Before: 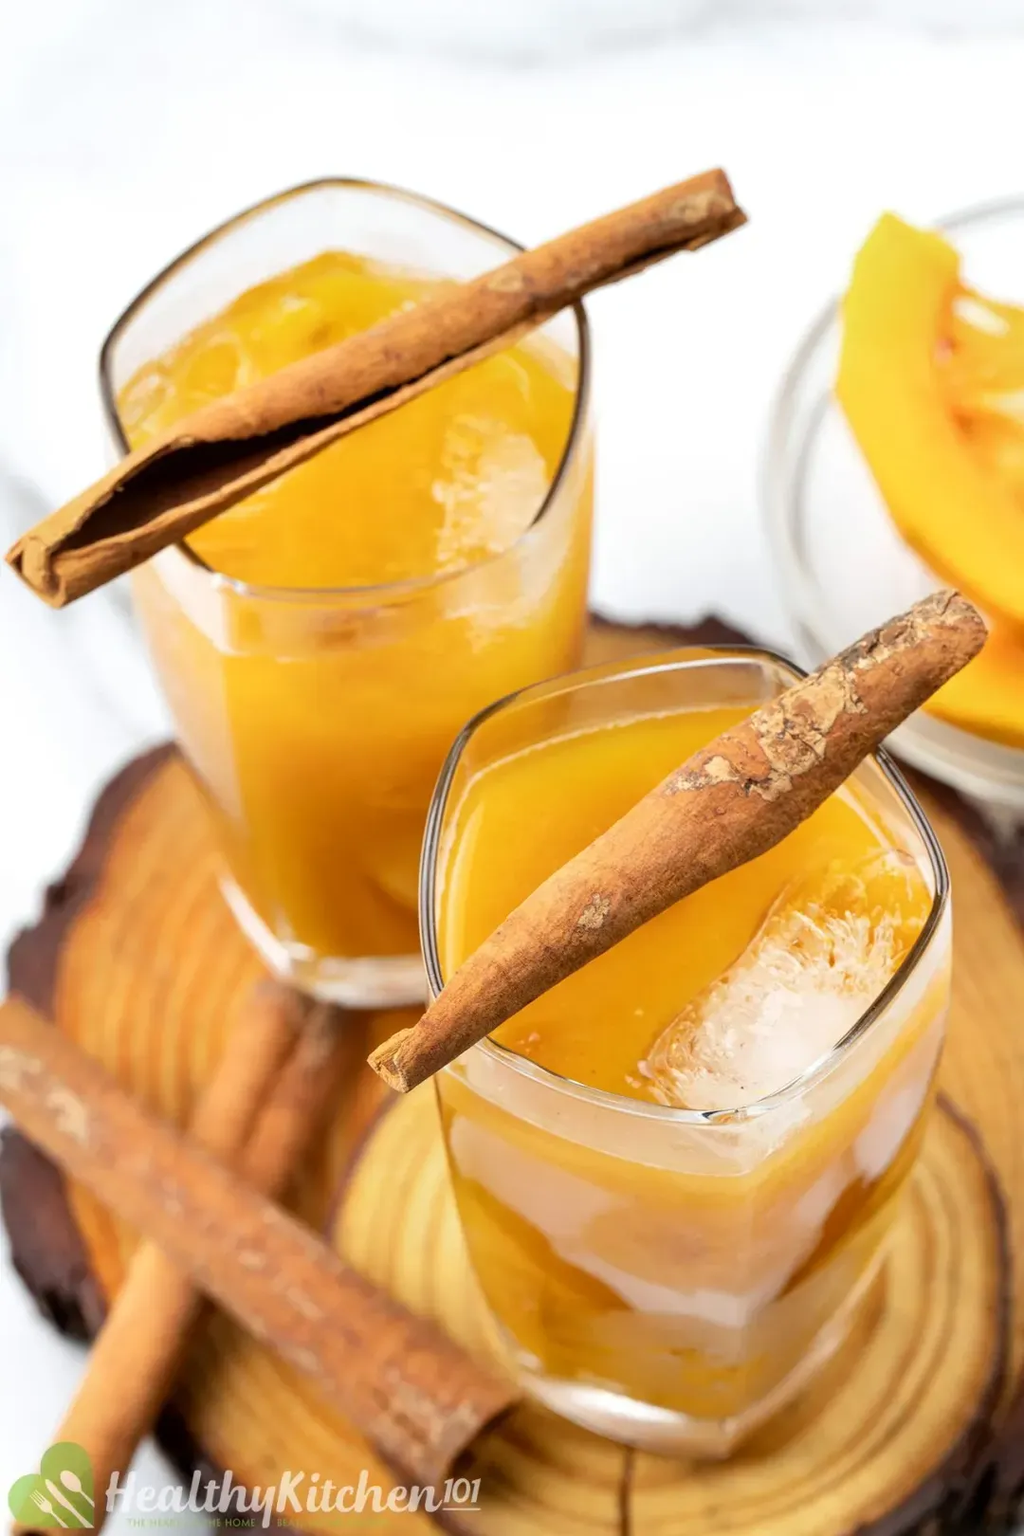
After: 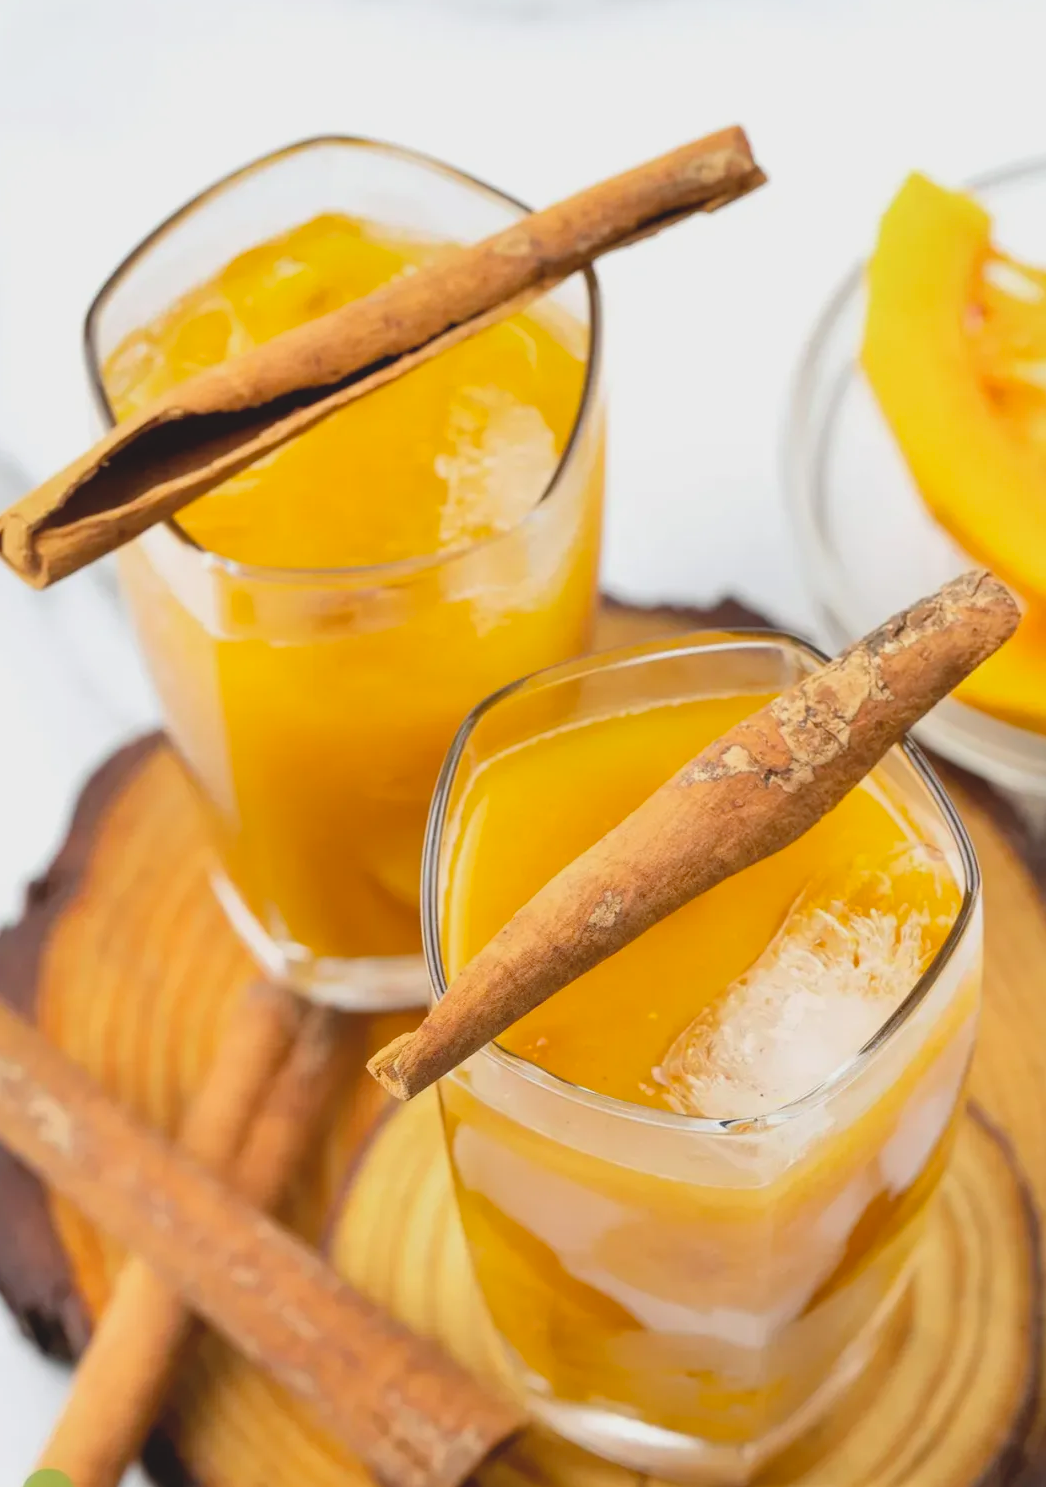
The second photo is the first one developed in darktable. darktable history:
color balance: output saturation 110%
contrast brightness saturation: contrast -0.15, brightness 0.05, saturation -0.12
crop: left 1.964%, top 3.251%, right 1.122%, bottom 4.933%
base curve: exposure shift 0, preserve colors none
